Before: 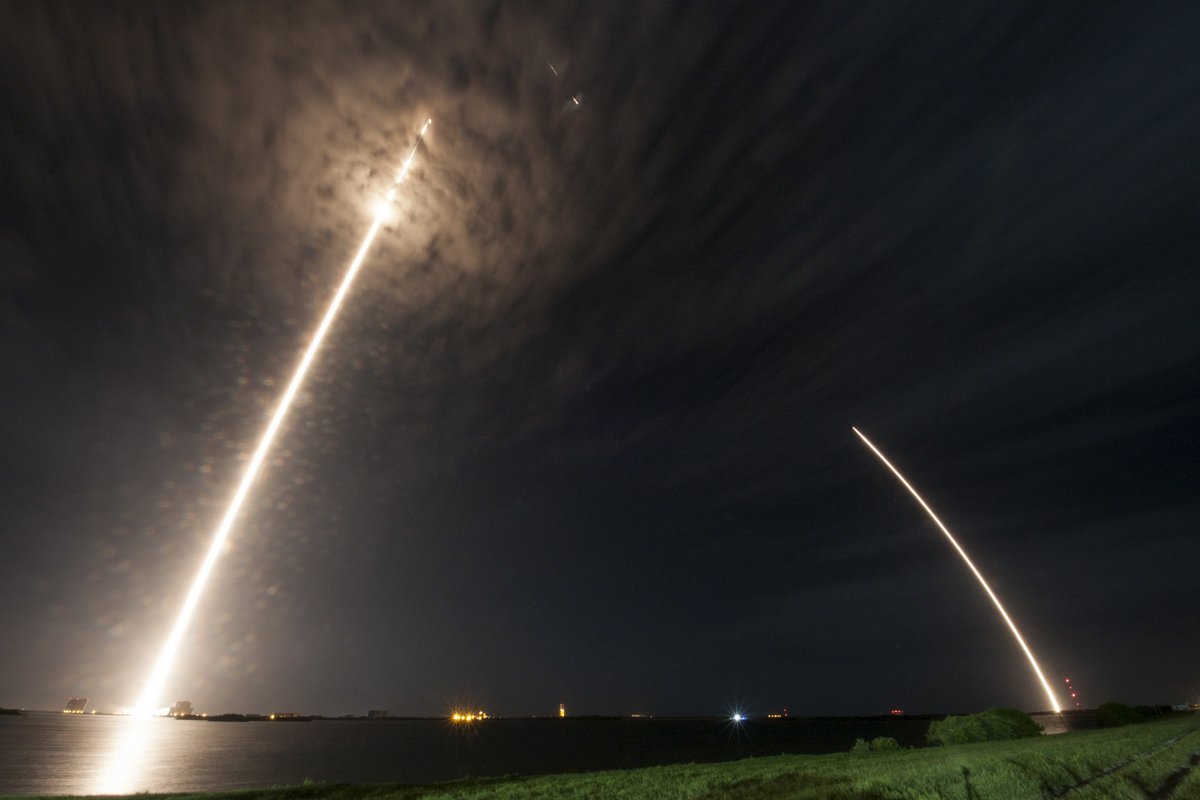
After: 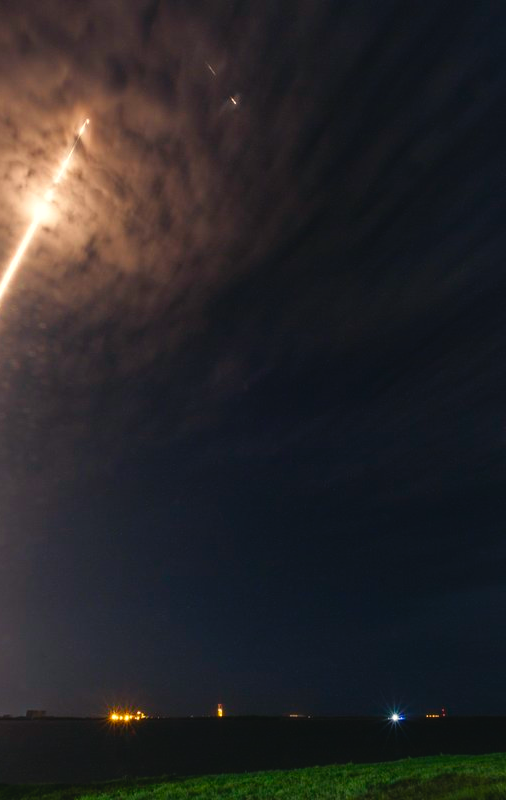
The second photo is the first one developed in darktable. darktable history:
color balance: gamma [0.9, 0.988, 0.975, 1.025], gain [1.05, 1, 1, 1]
color balance rgb: shadows lift › chroma 2%, shadows lift › hue 219.6°, power › hue 313.2°, highlights gain › chroma 3%, highlights gain › hue 75.6°, global offset › luminance 0.5%, perceptual saturation grading › global saturation 15.33%, perceptual saturation grading › highlights -19.33%, perceptual saturation grading › shadows 20%, global vibrance 20%
crop: left 28.583%, right 29.231%
